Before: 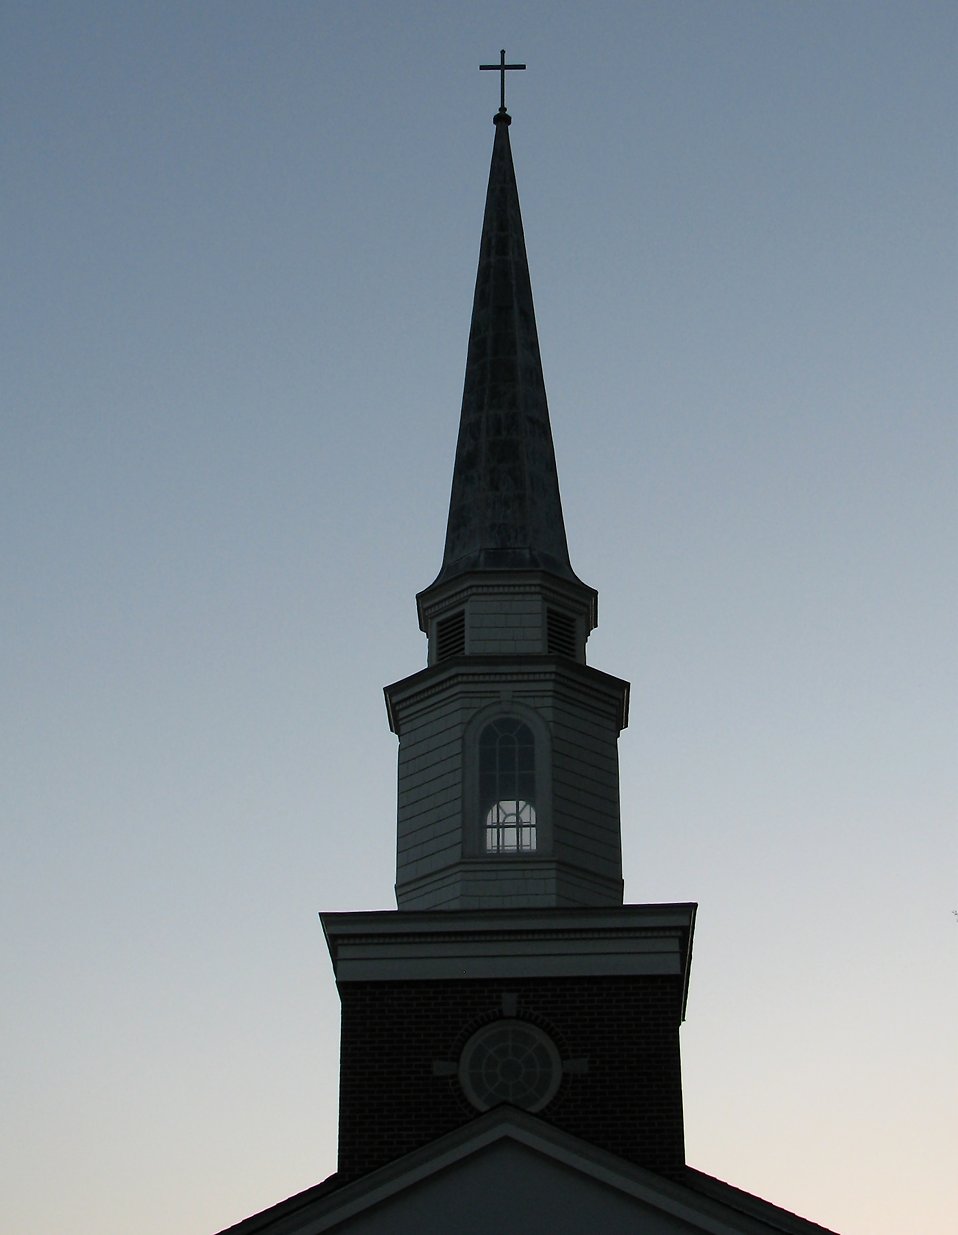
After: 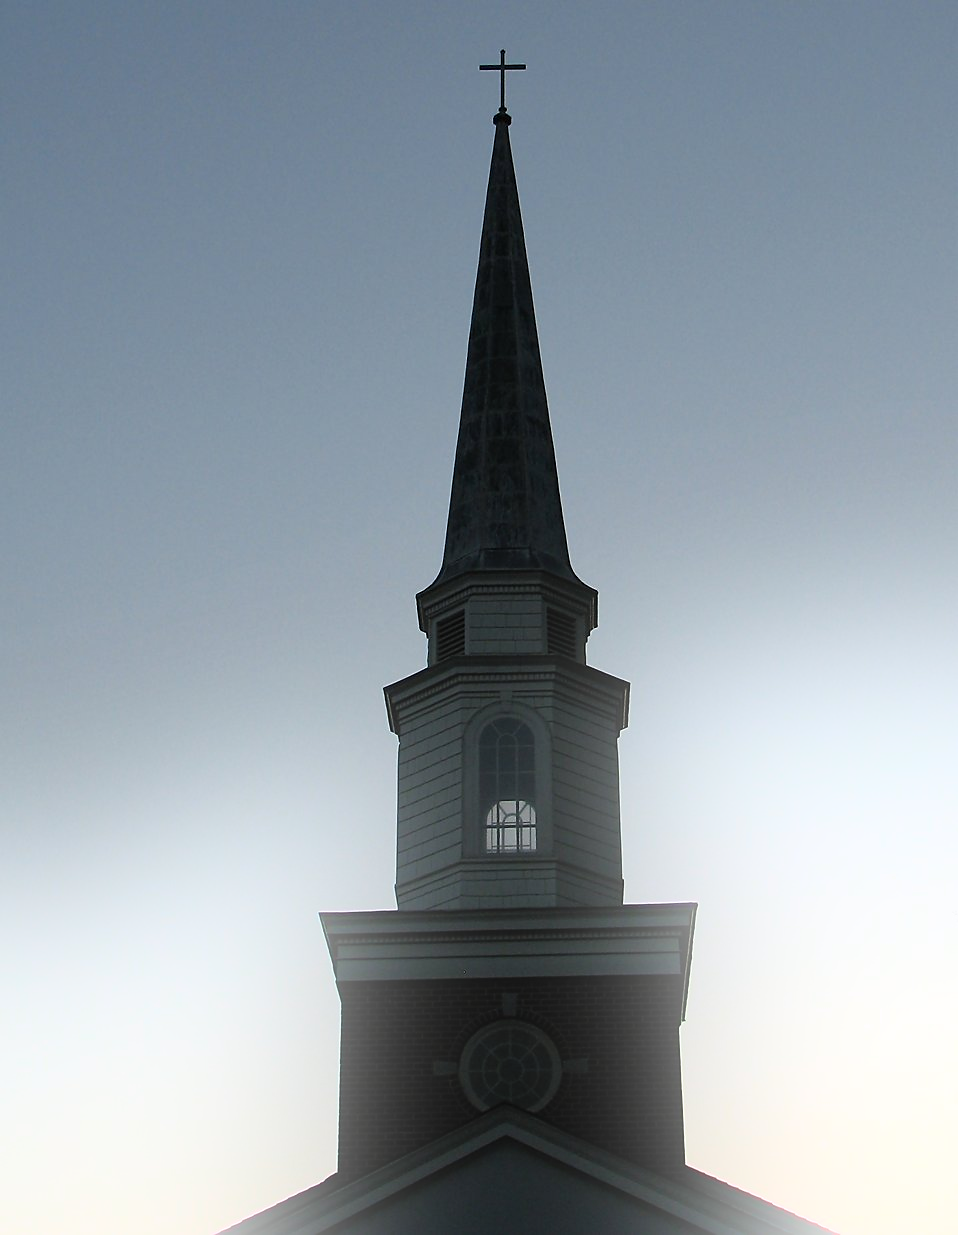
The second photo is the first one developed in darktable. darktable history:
sharpen: radius 1.559, amount 0.373, threshold 1.271
bloom: threshold 82.5%, strength 16.25%
white balance: emerald 1
